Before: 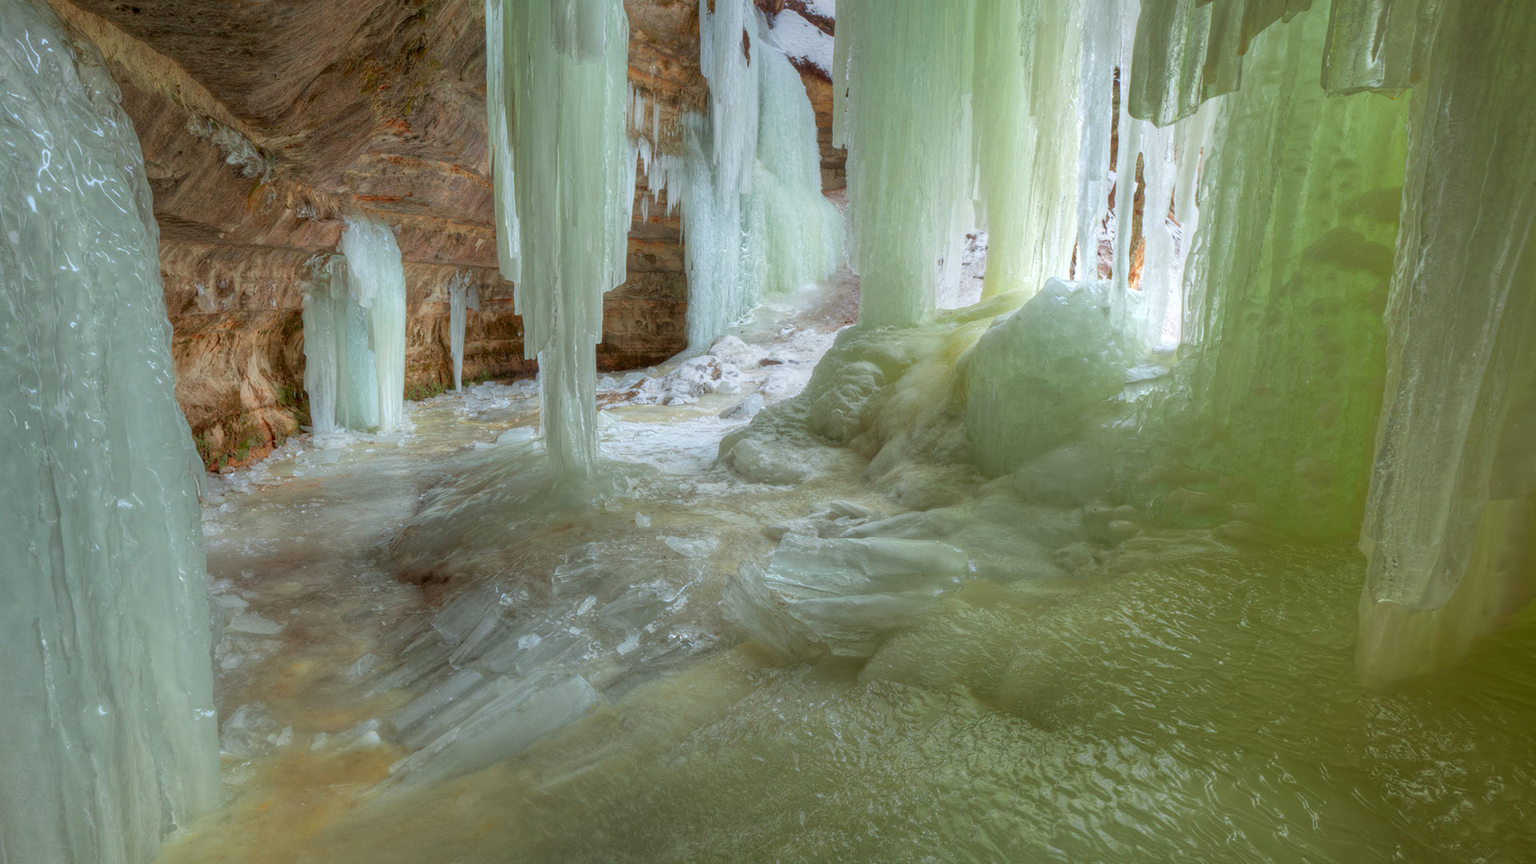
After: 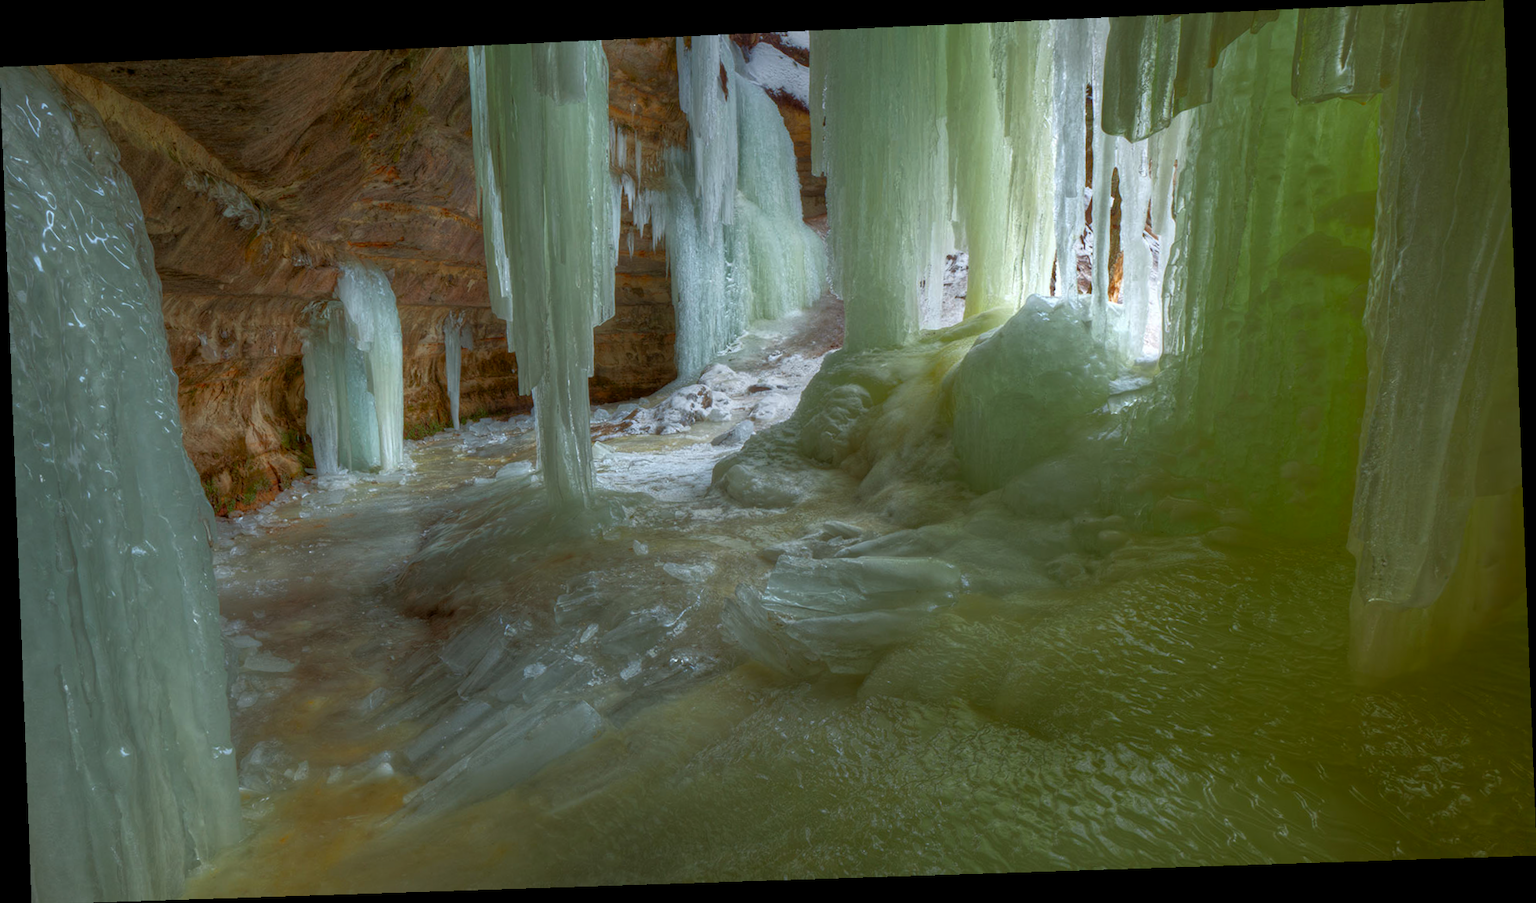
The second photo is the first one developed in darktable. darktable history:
rgb curve: curves: ch0 [(0, 0) (0.415, 0.237) (1, 1)]
rotate and perspective: rotation -2.22°, lens shift (horizontal) -0.022, automatic cropping off
color balance rgb: perceptual saturation grading › global saturation 20%, global vibrance 20%
